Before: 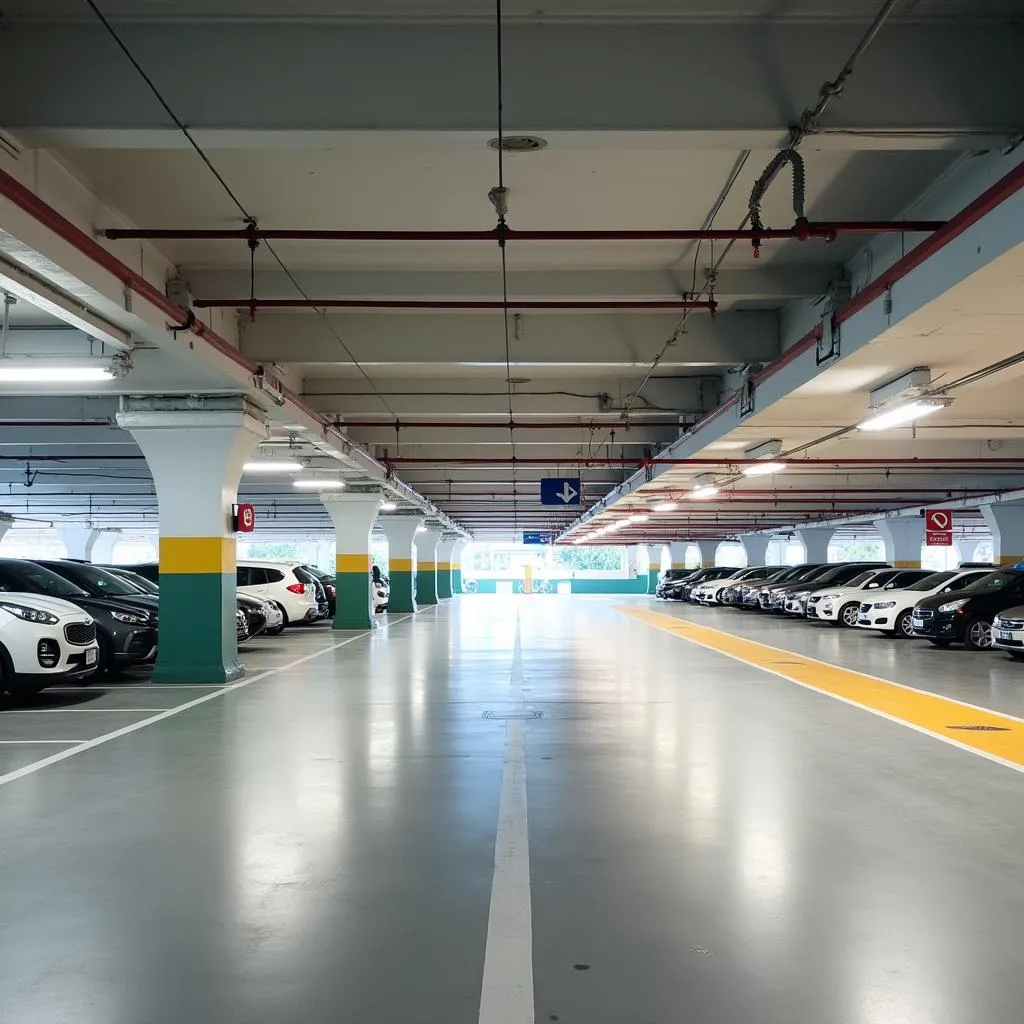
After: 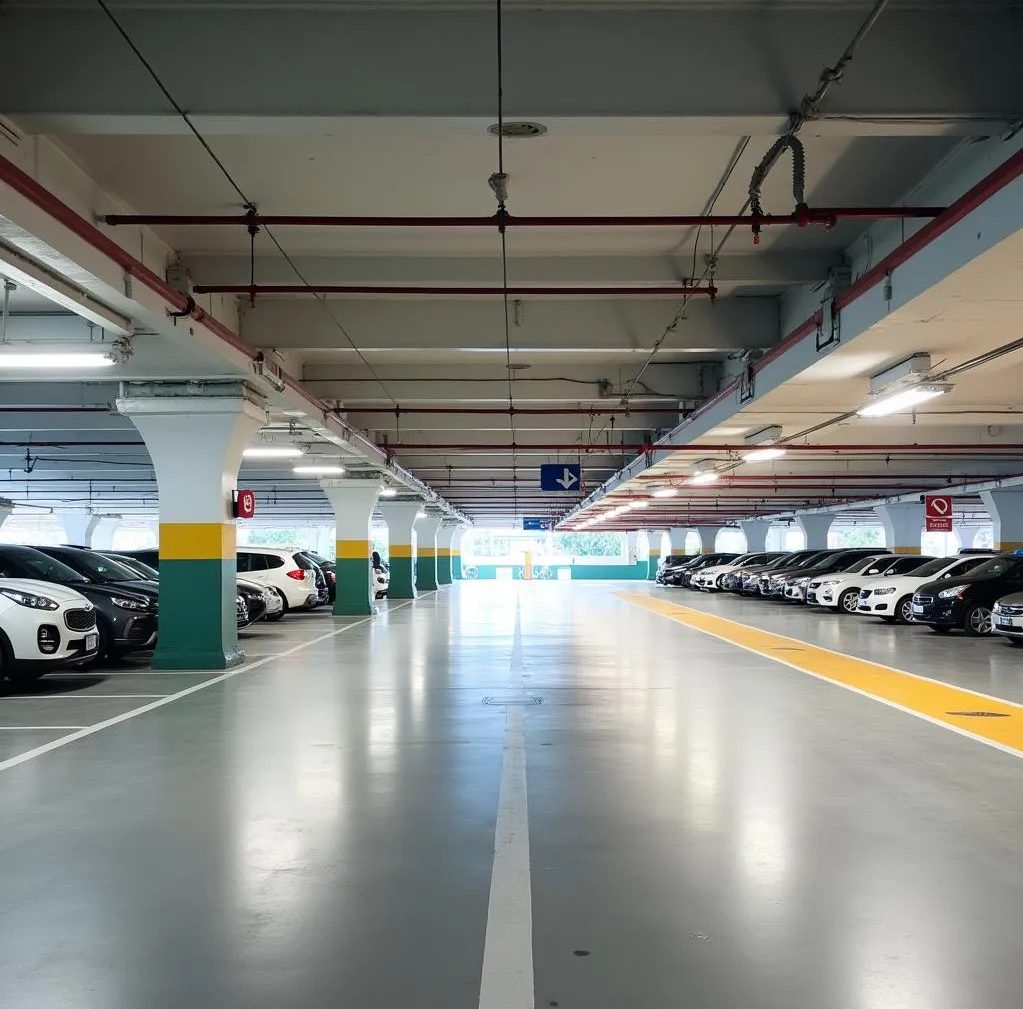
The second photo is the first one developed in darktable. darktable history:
crop: top 1.412%, right 0.064%
